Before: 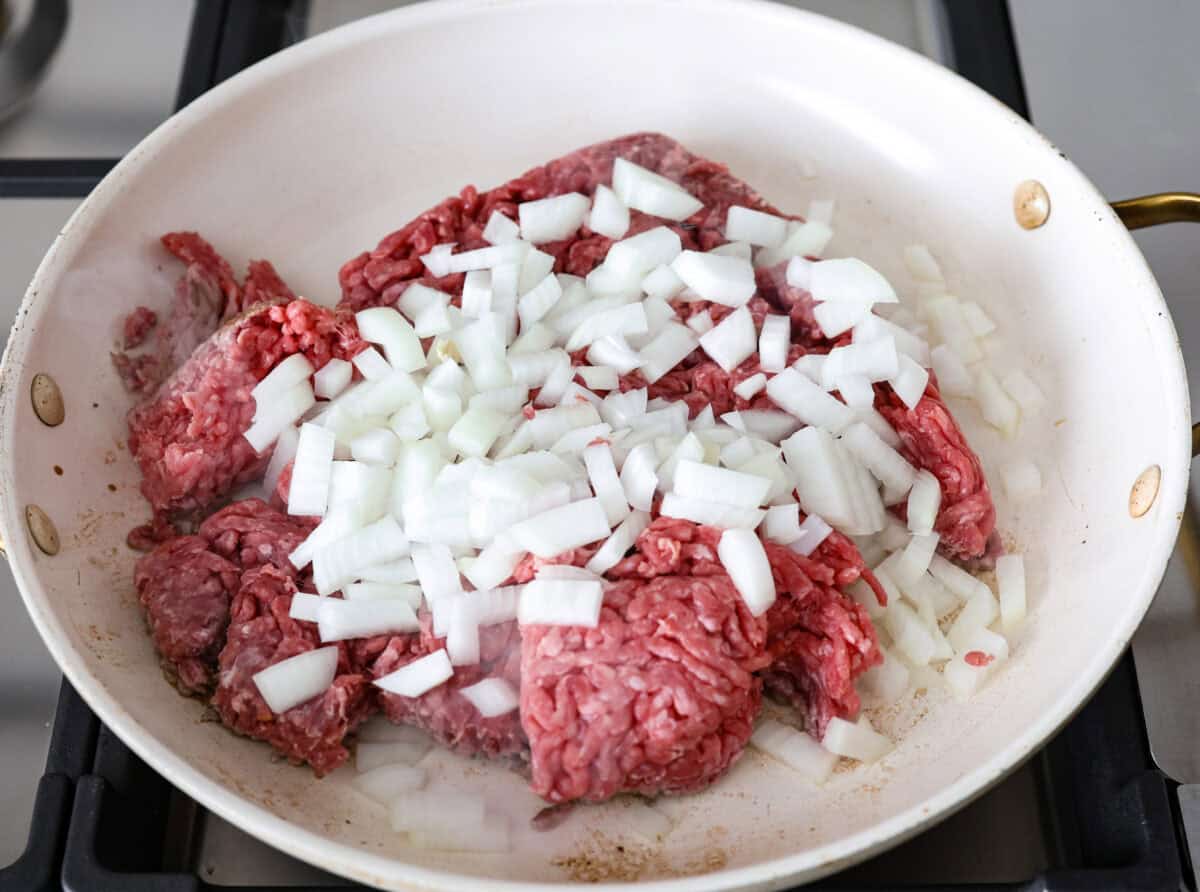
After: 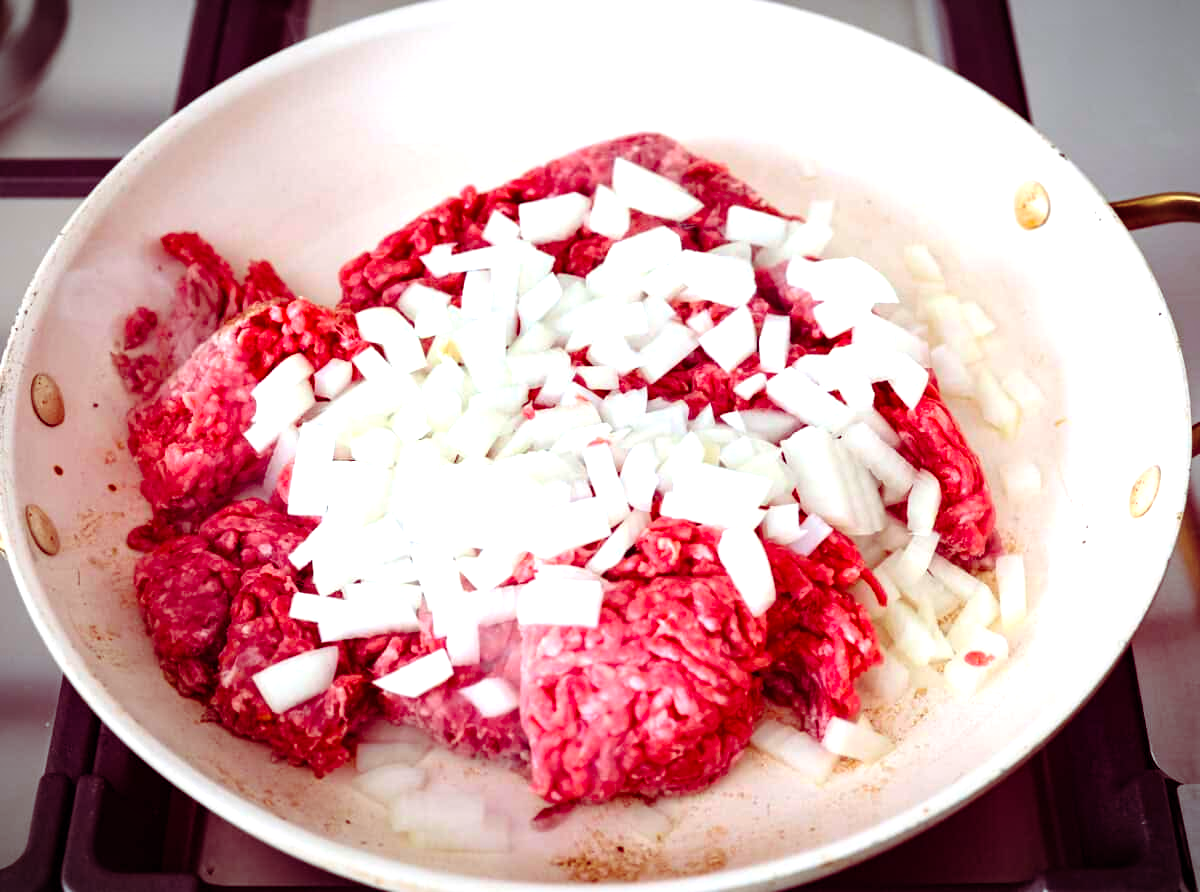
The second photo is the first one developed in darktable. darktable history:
exposure: black level correction 0, exposure 0.7 EV, compensate exposure bias true, compensate highlight preservation false
vignetting: fall-off start 81.17%, fall-off radius 61.67%, automatic ratio true, width/height ratio 1.412
color balance rgb: shadows lift › luminance -18.42%, shadows lift › chroma 35.25%, perceptual saturation grading › global saturation 19.695%, global vibrance 20%
